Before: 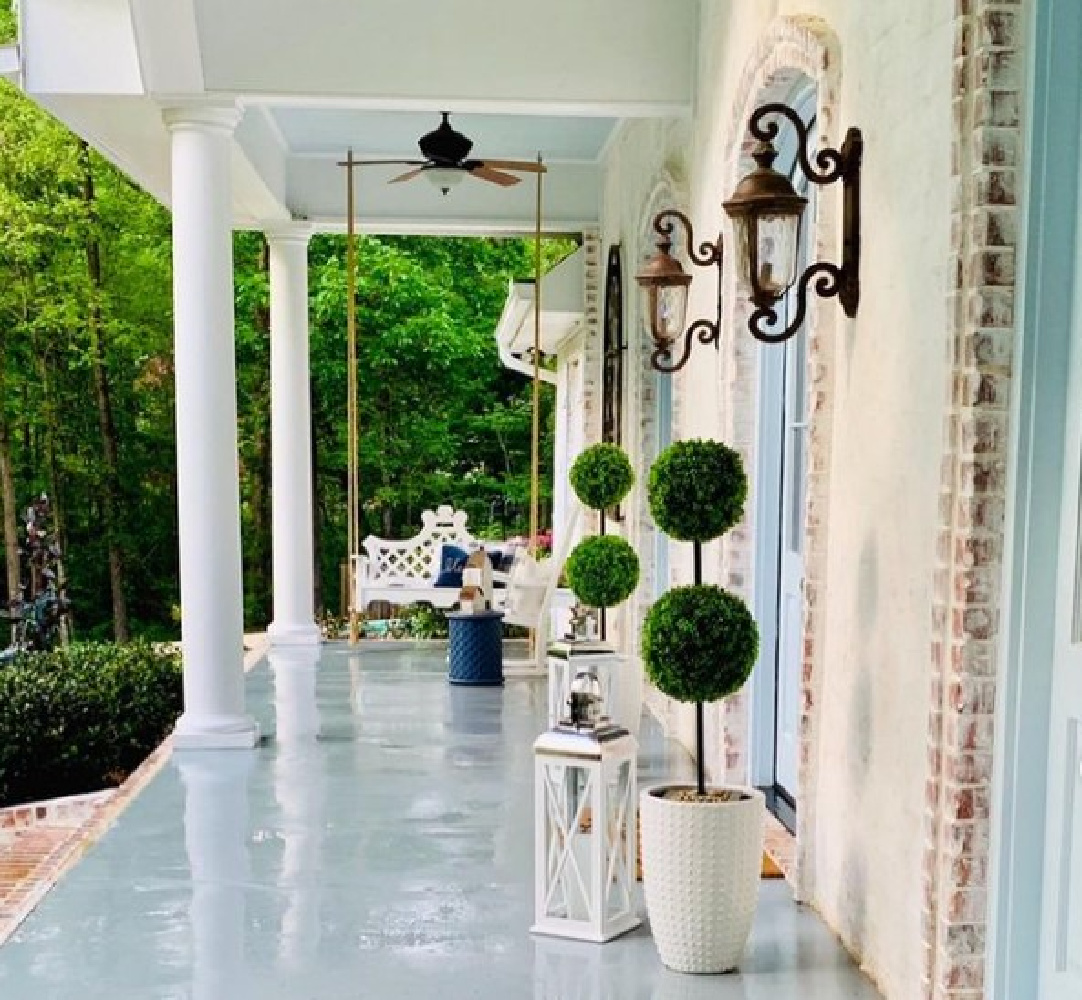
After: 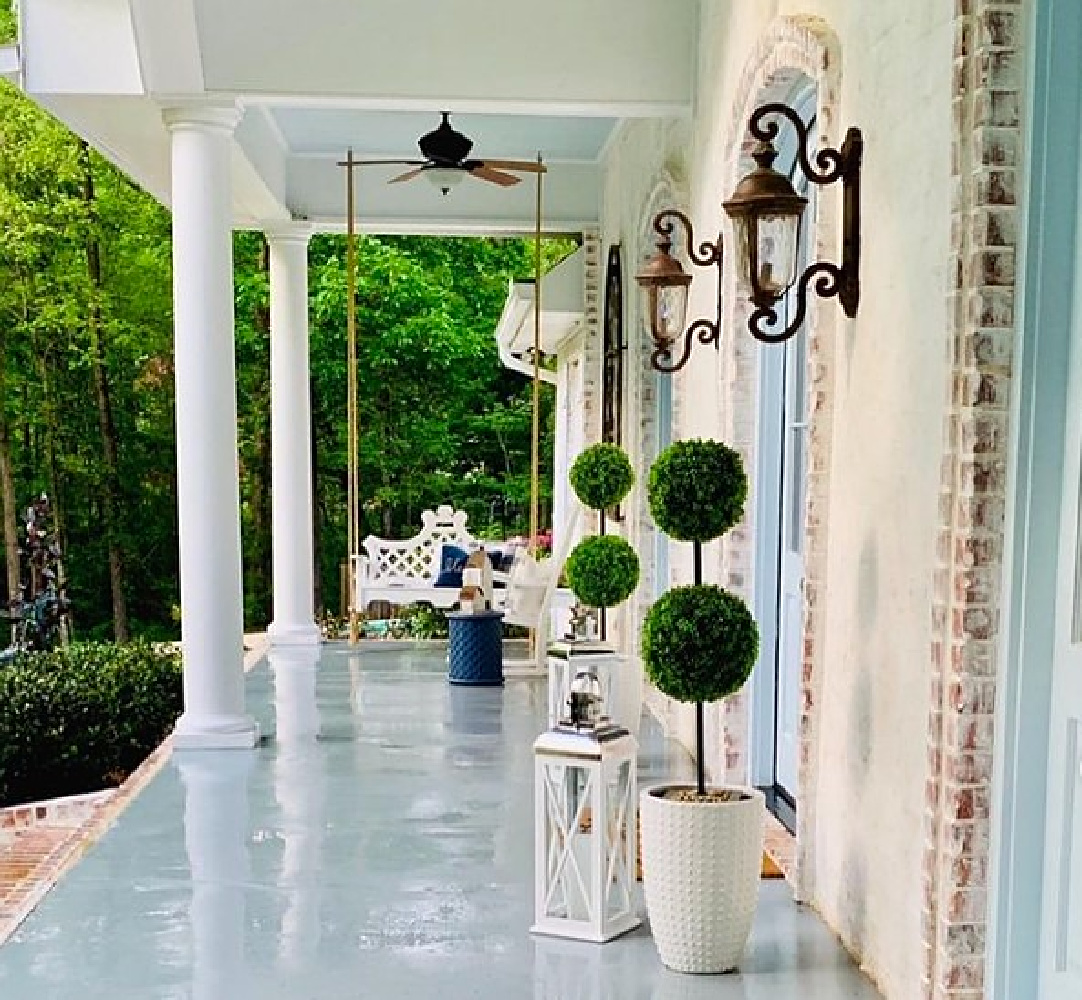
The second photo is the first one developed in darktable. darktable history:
sharpen: on, module defaults
contrast brightness saturation: contrast -0.012, brightness -0.012, saturation 0.026
